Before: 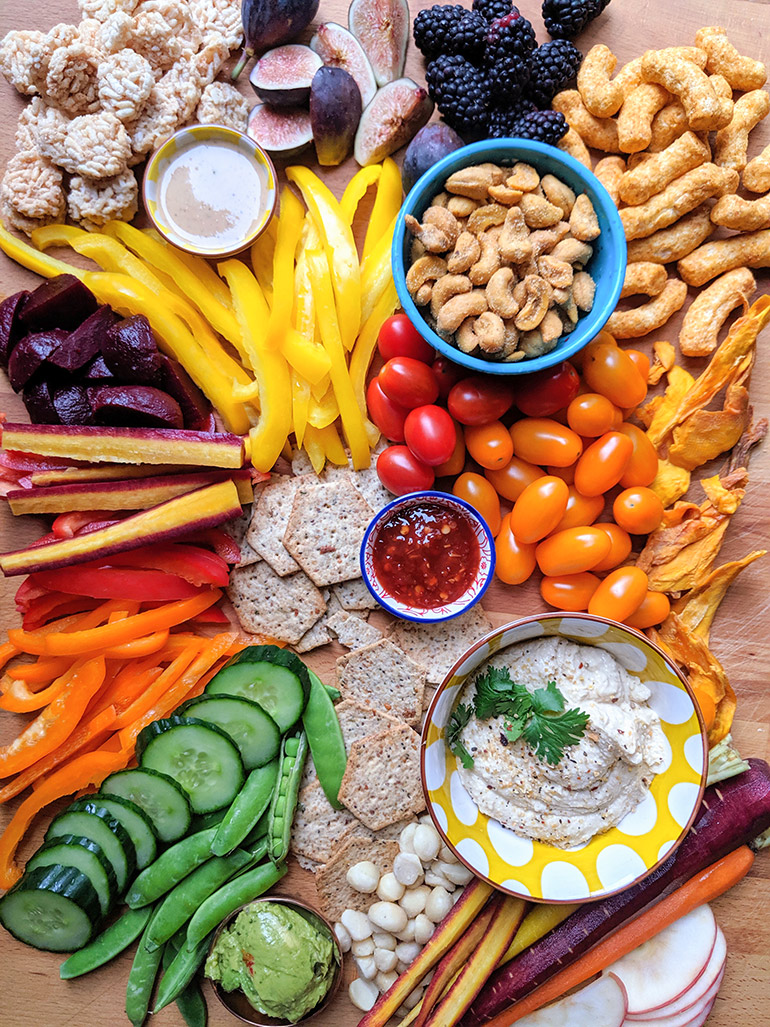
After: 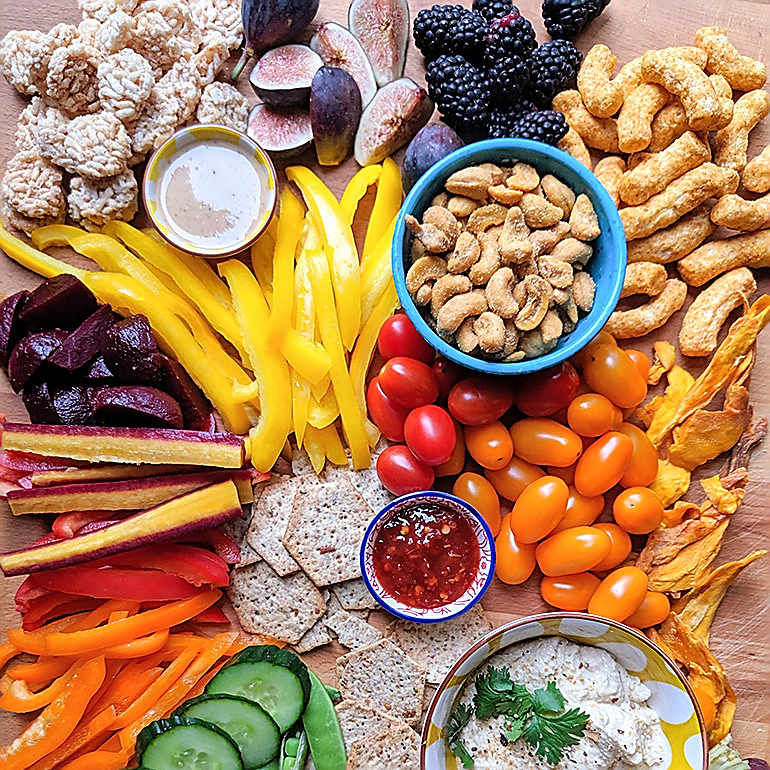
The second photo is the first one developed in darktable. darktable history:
crop: bottom 24.988%
tone equalizer: on, module defaults
sharpen: radius 1.4, amount 1.25, threshold 0.7
shadows and highlights: shadows 37.27, highlights -28.18, soften with gaussian
